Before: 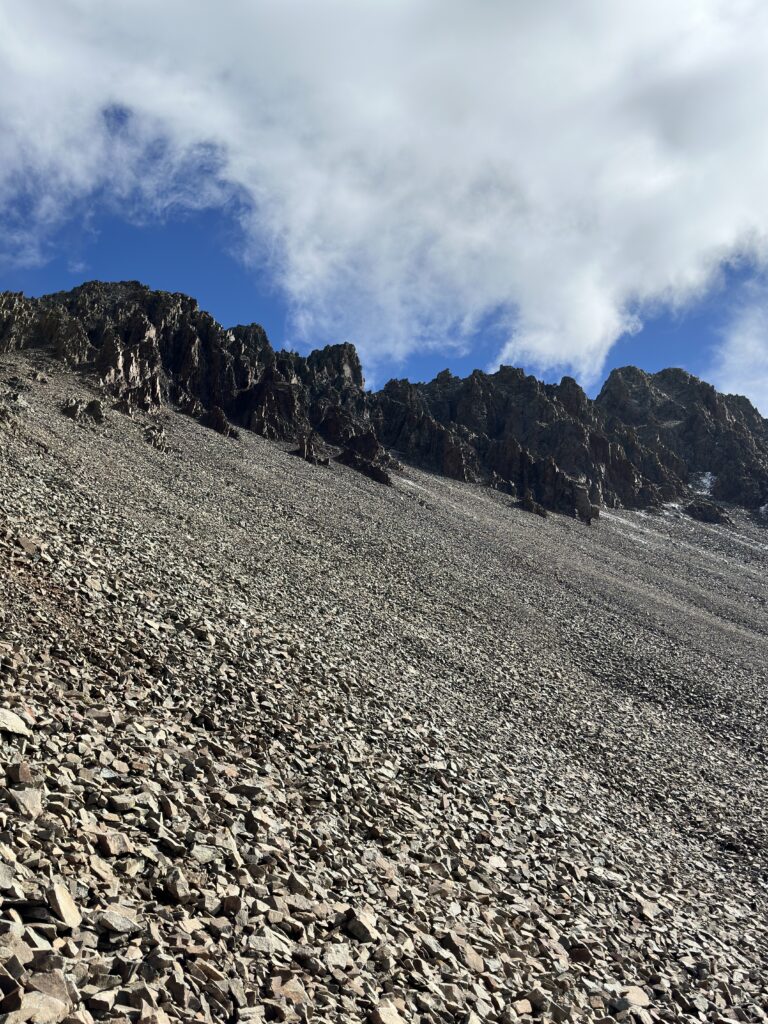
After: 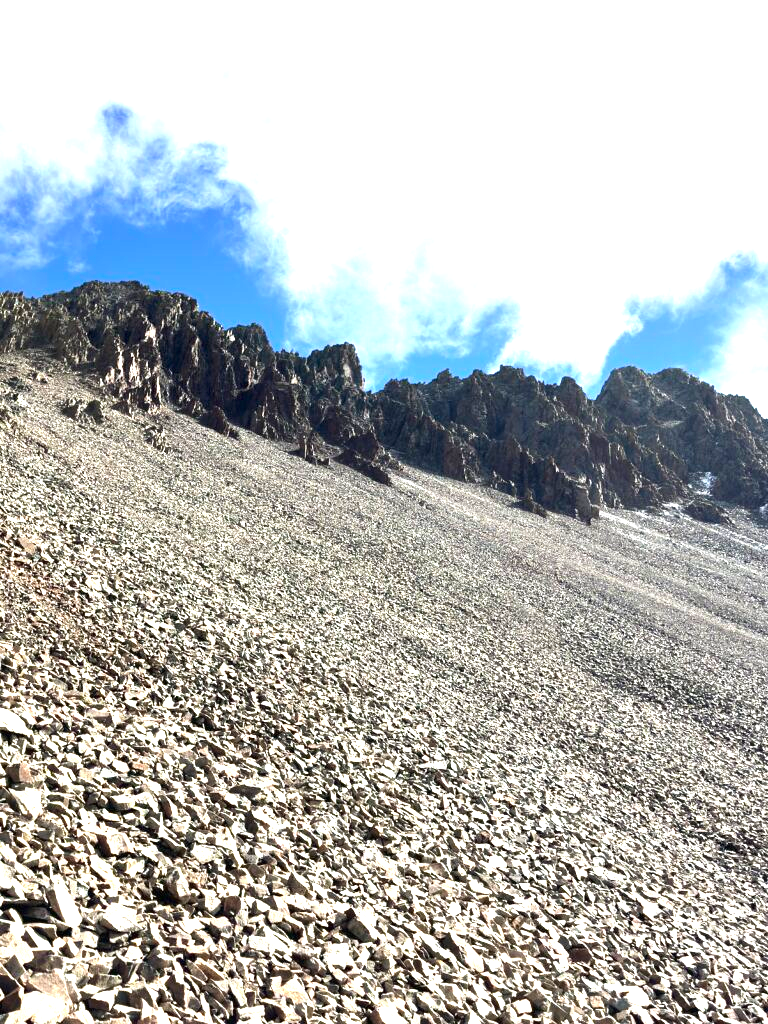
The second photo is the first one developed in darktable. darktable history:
exposure: black level correction 0, exposure 1.538 EV, compensate highlight preservation false
